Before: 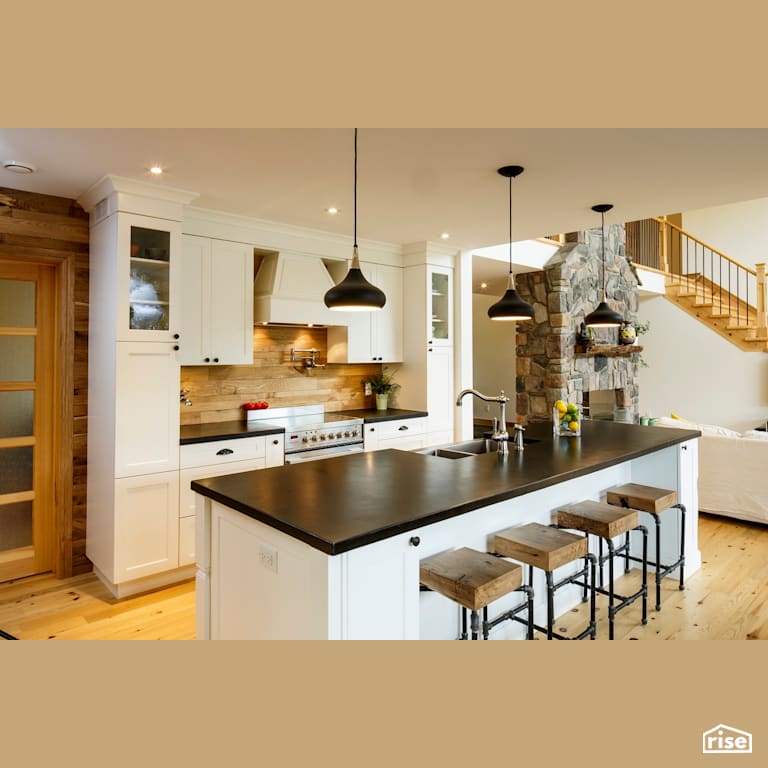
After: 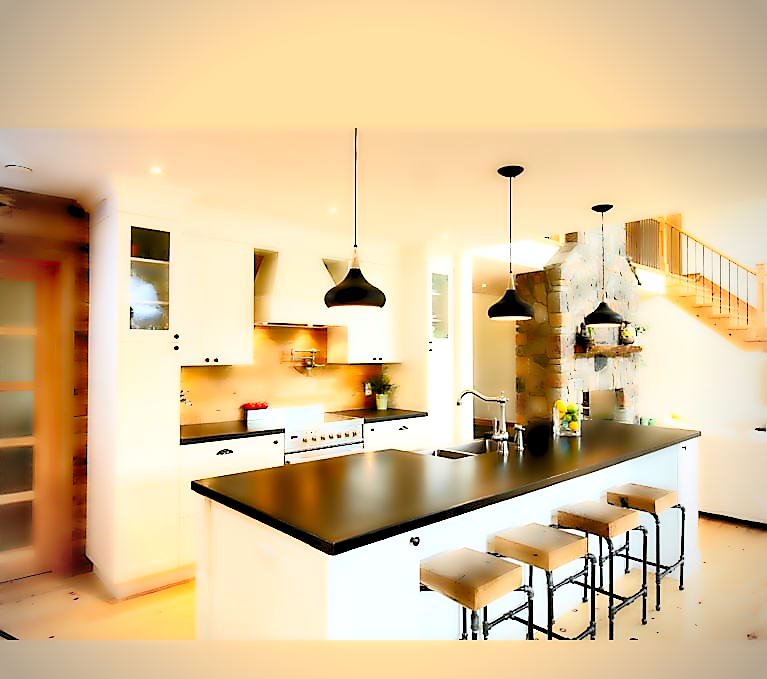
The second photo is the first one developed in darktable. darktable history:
crop and rotate: top 0%, bottom 11.49%
contrast brightness saturation: contrast 0.4, brightness 0.1, saturation 0.21
vignetting: unbound false
levels: levels [0.072, 0.414, 0.976]
rotate and perspective: automatic cropping off
lowpass: radius 4, soften with bilateral filter, unbound 0
sharpen: radius 1.4, amount 1.25, threshold 0.7
